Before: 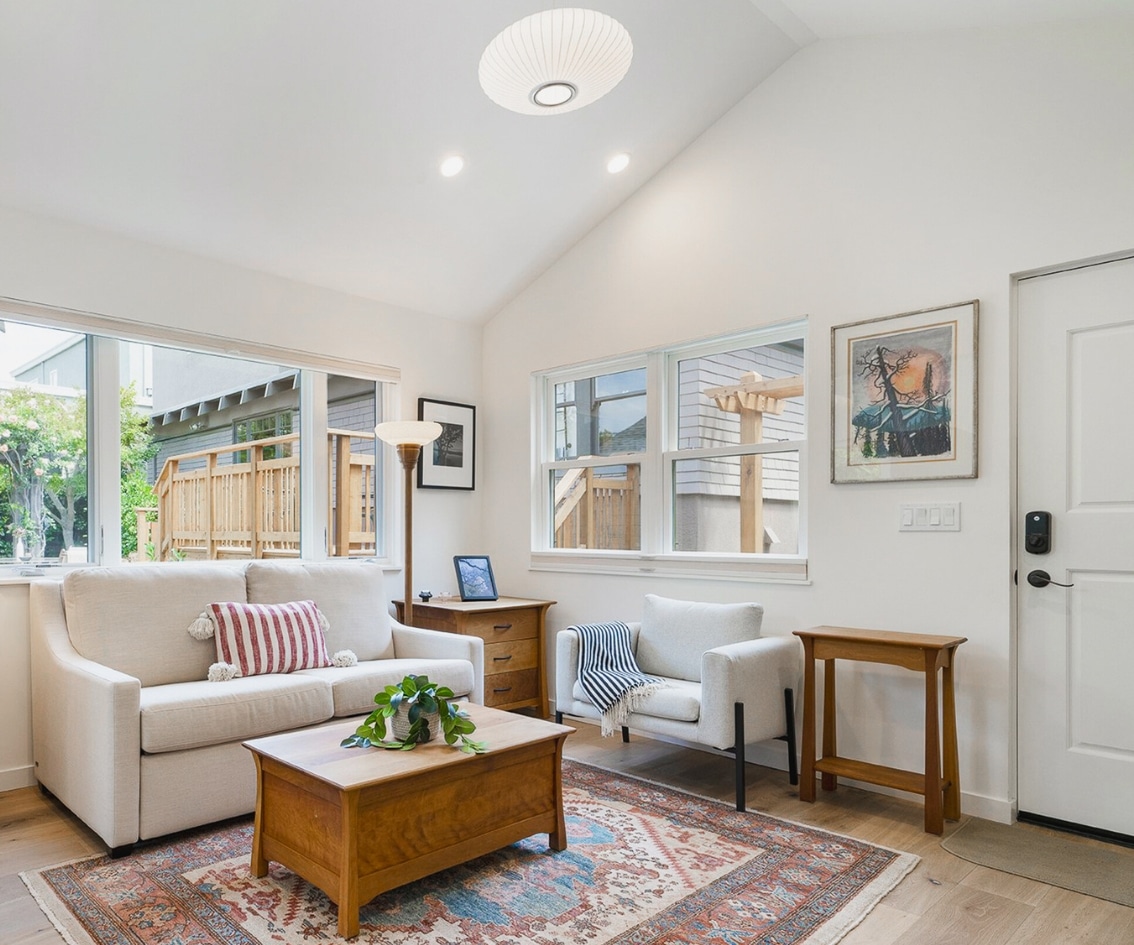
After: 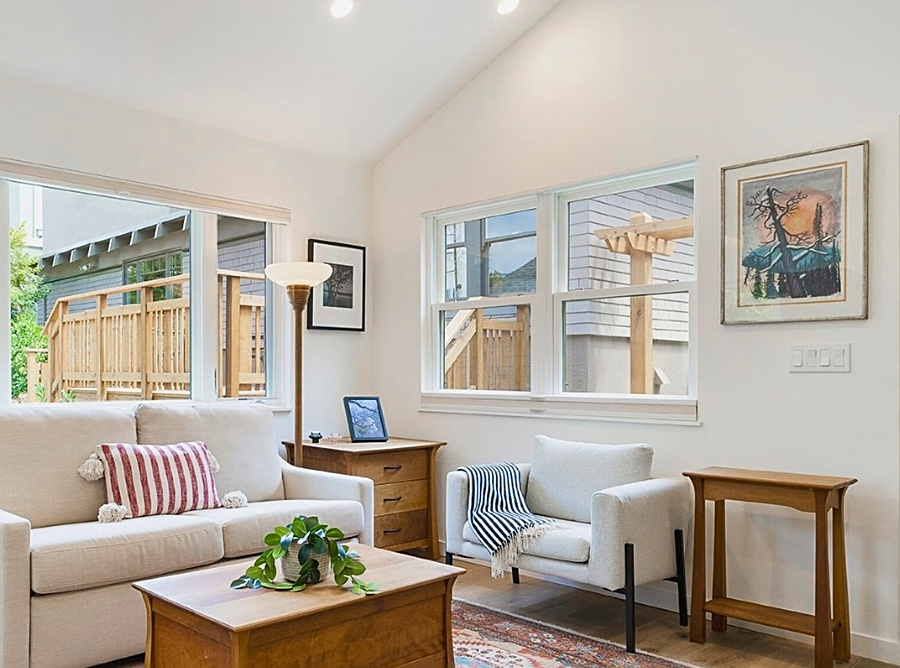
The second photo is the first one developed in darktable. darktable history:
sharpen: on, module defaults
velvia: on, module defaults
crop: left 9.712%, top 16.928%, right 10.845%, bottom 12.332%
